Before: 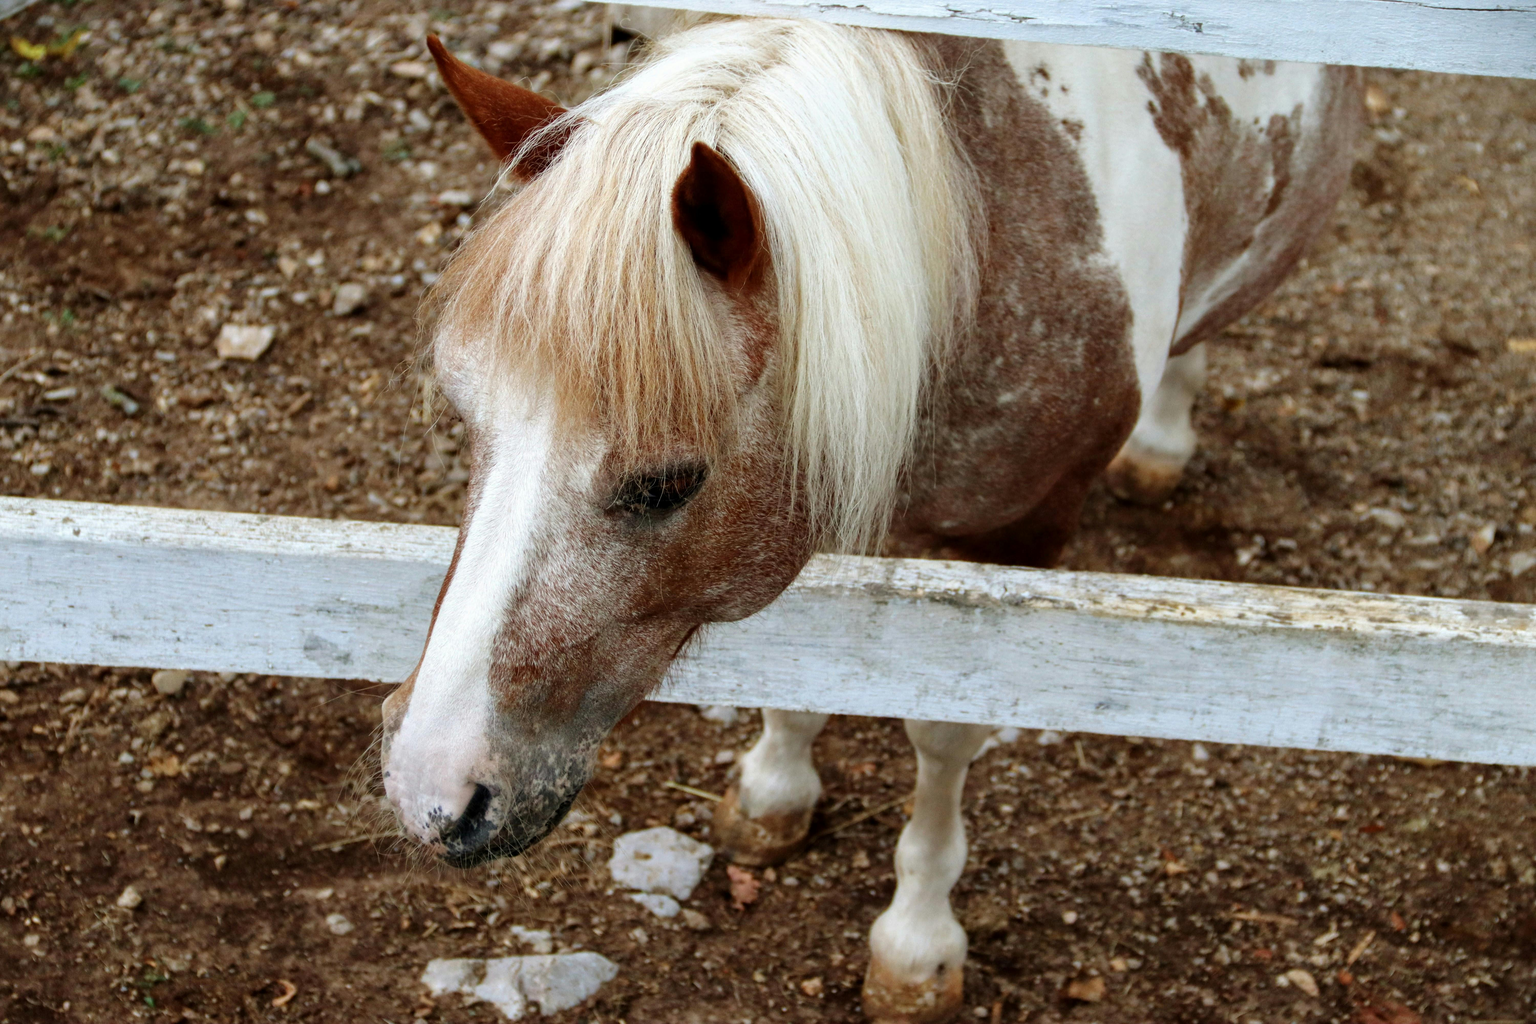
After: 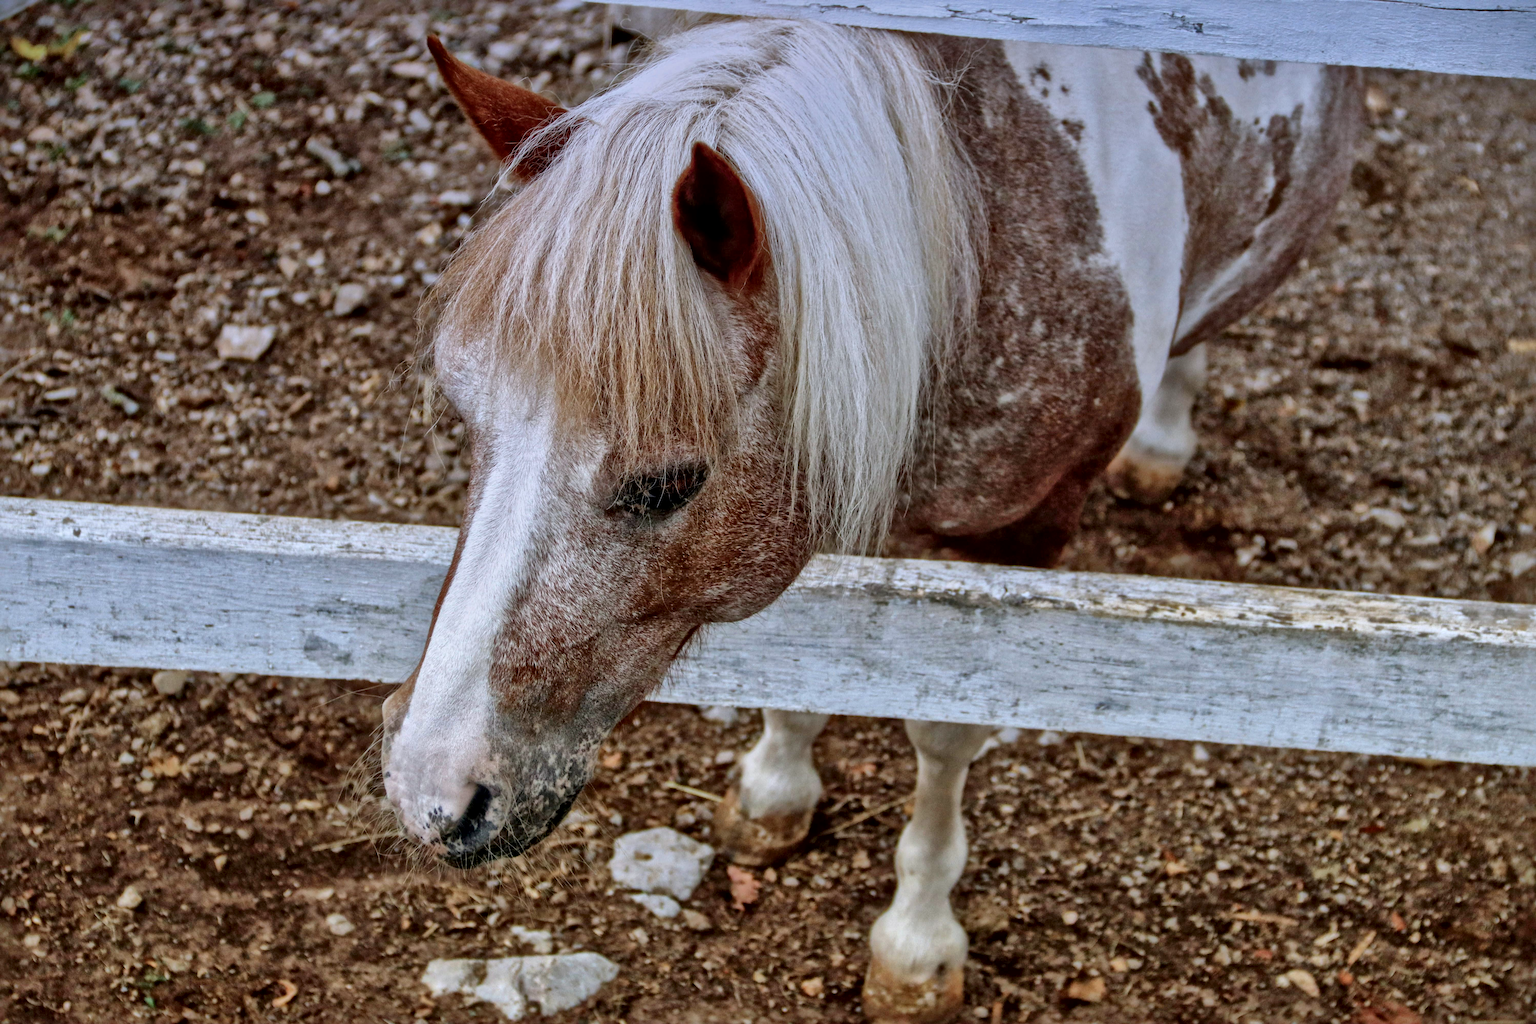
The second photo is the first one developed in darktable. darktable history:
exposure: compensate highlight preservation false
local contrast: mode bilateral grid, contrast 20, coarseness 50, detail 171%, midtone range 0.2
shadows and highlights: on, module defaults
graduated density: hue 238.83°, saturation 50%
